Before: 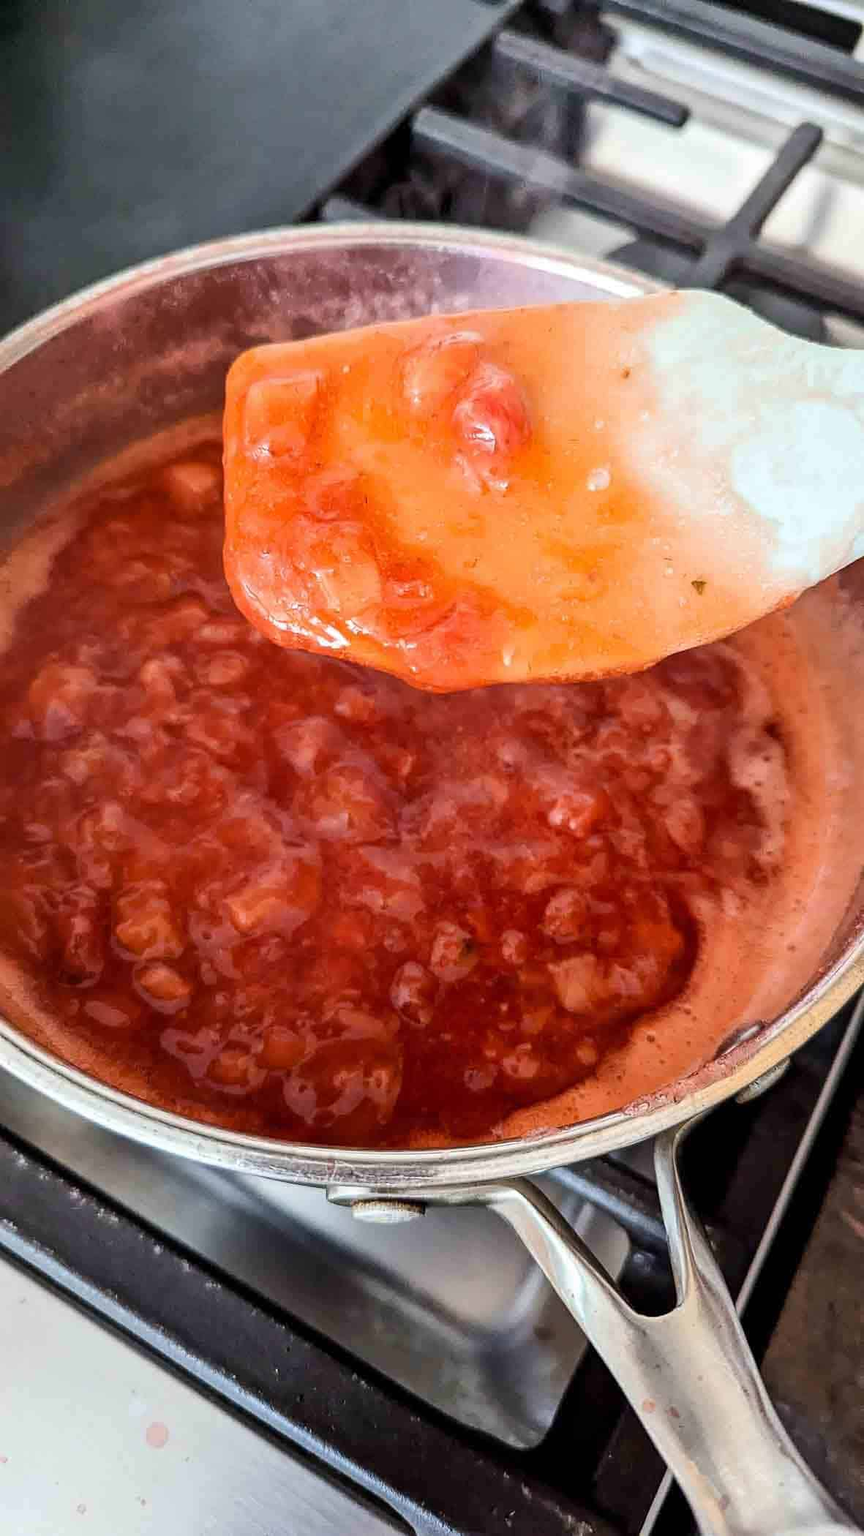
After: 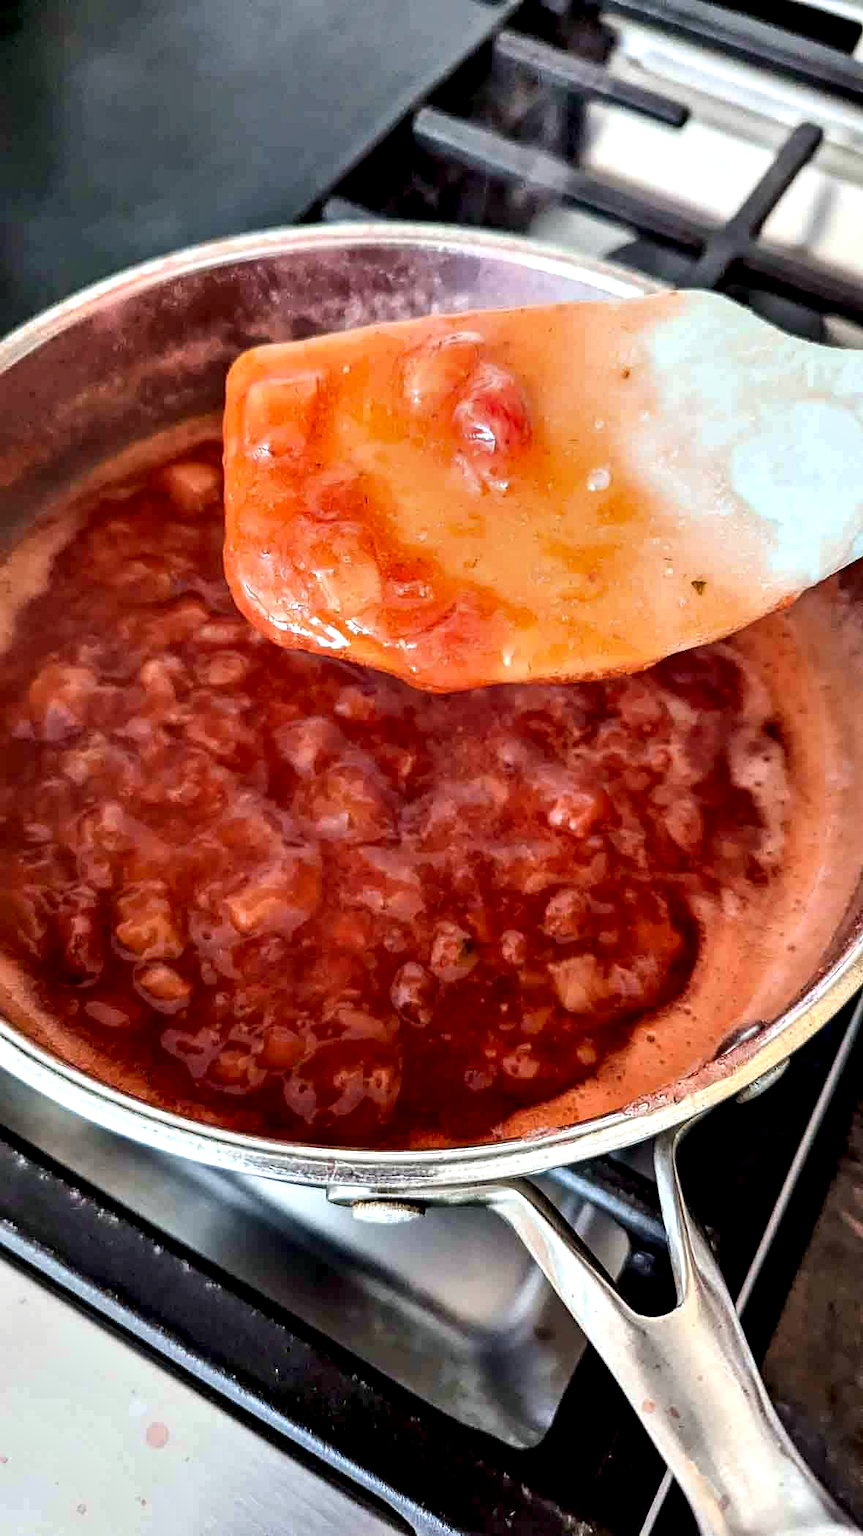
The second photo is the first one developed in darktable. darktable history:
contrast equalizer: octaves 7, y [[0.6 ×6], [0.55 ×6], [0 ×6], [0 ×6], [0 ×6]]
exposure: exposure -0.177 EV, compensate highlight preservation false
